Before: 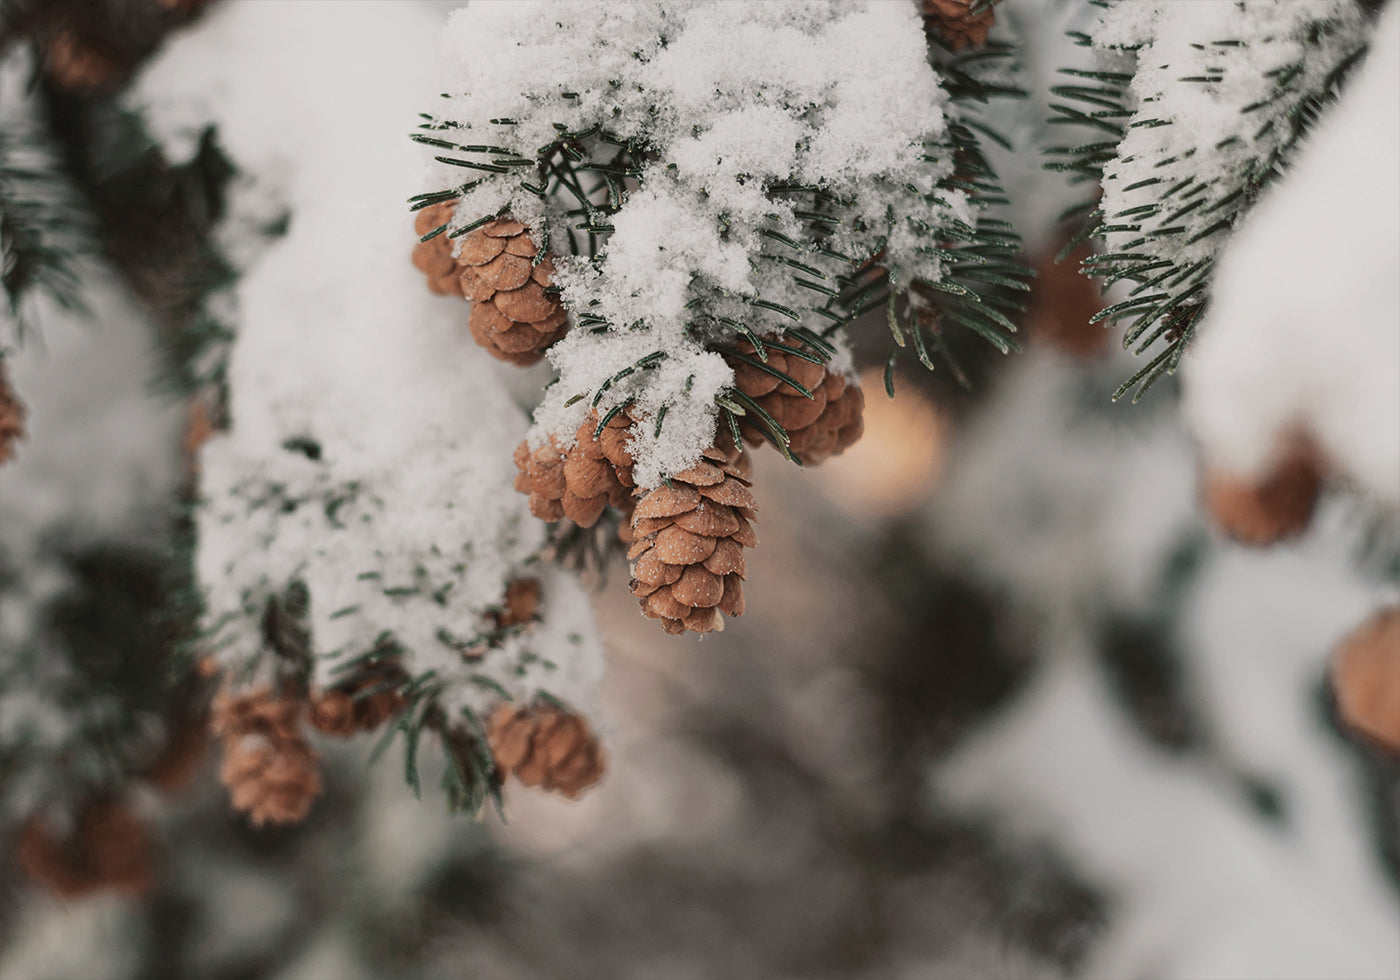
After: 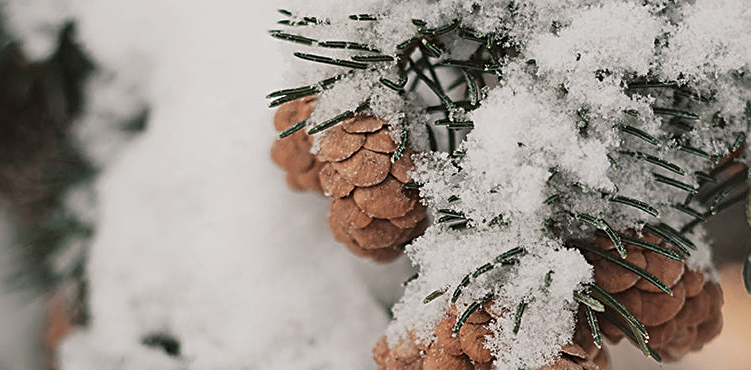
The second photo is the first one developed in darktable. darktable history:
crop: left 10.121%, top 10.631%, right 36.218%, bottom 51.526%
sharpen: on, module defaults
